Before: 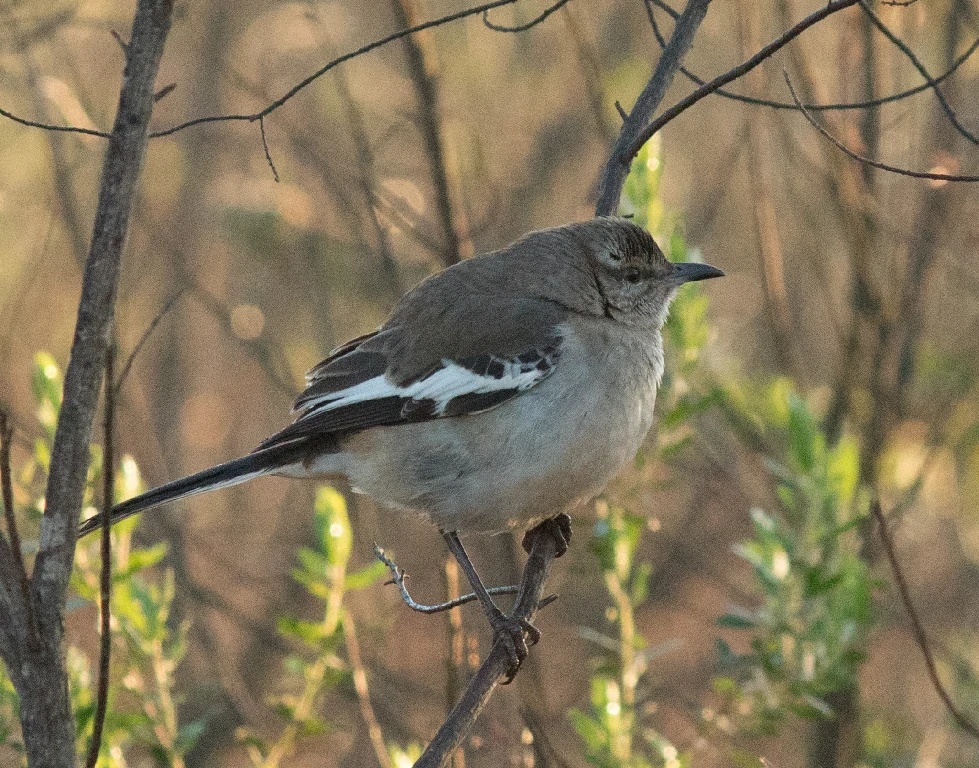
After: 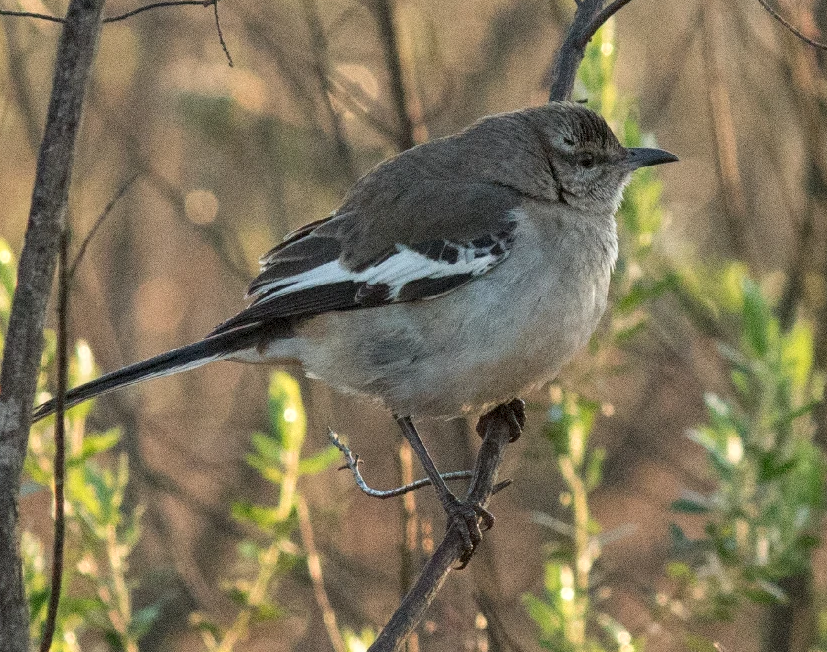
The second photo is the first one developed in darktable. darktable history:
crop and rotate: left 4.754%, top 15.069%, right 10.682%
local contrast: on, module defaults
